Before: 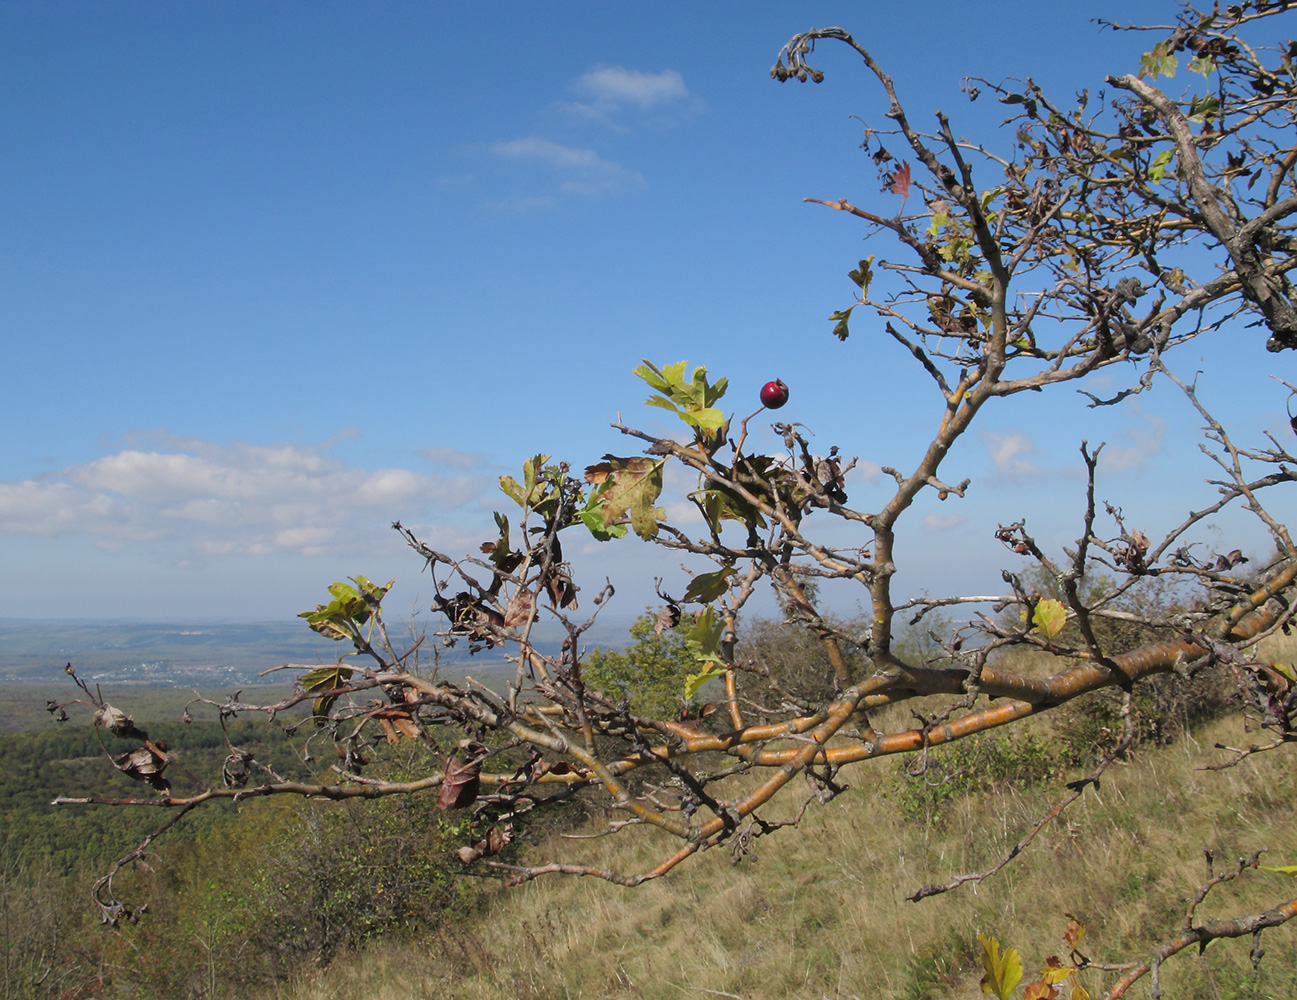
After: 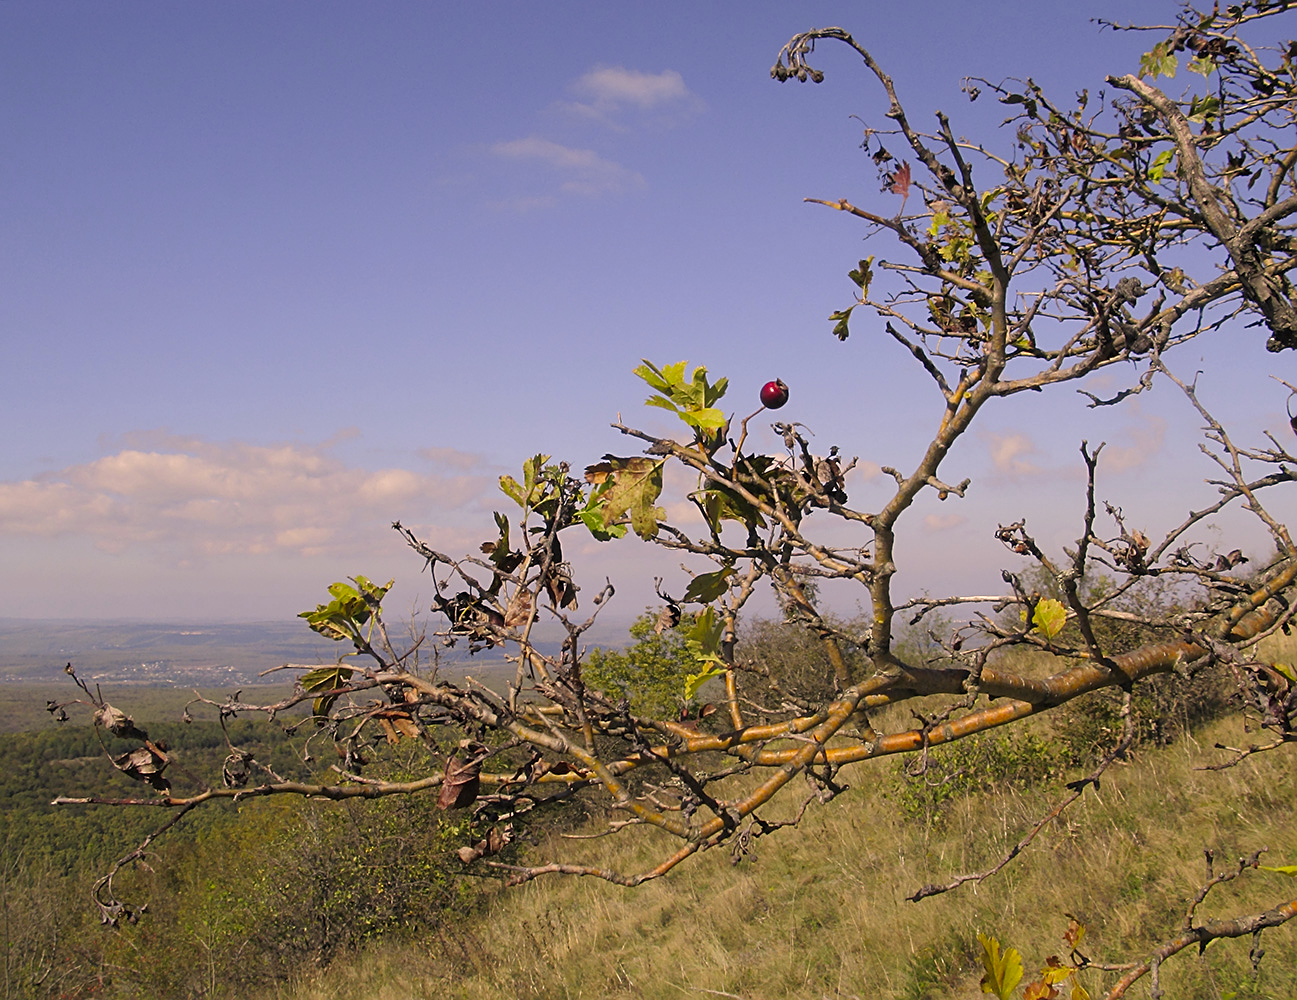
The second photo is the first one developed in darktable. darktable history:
sharpen: on, module defaults
white balance: red 0.924, blue 1.095
color correction: highlights a* 15, highlights b* 31.55
